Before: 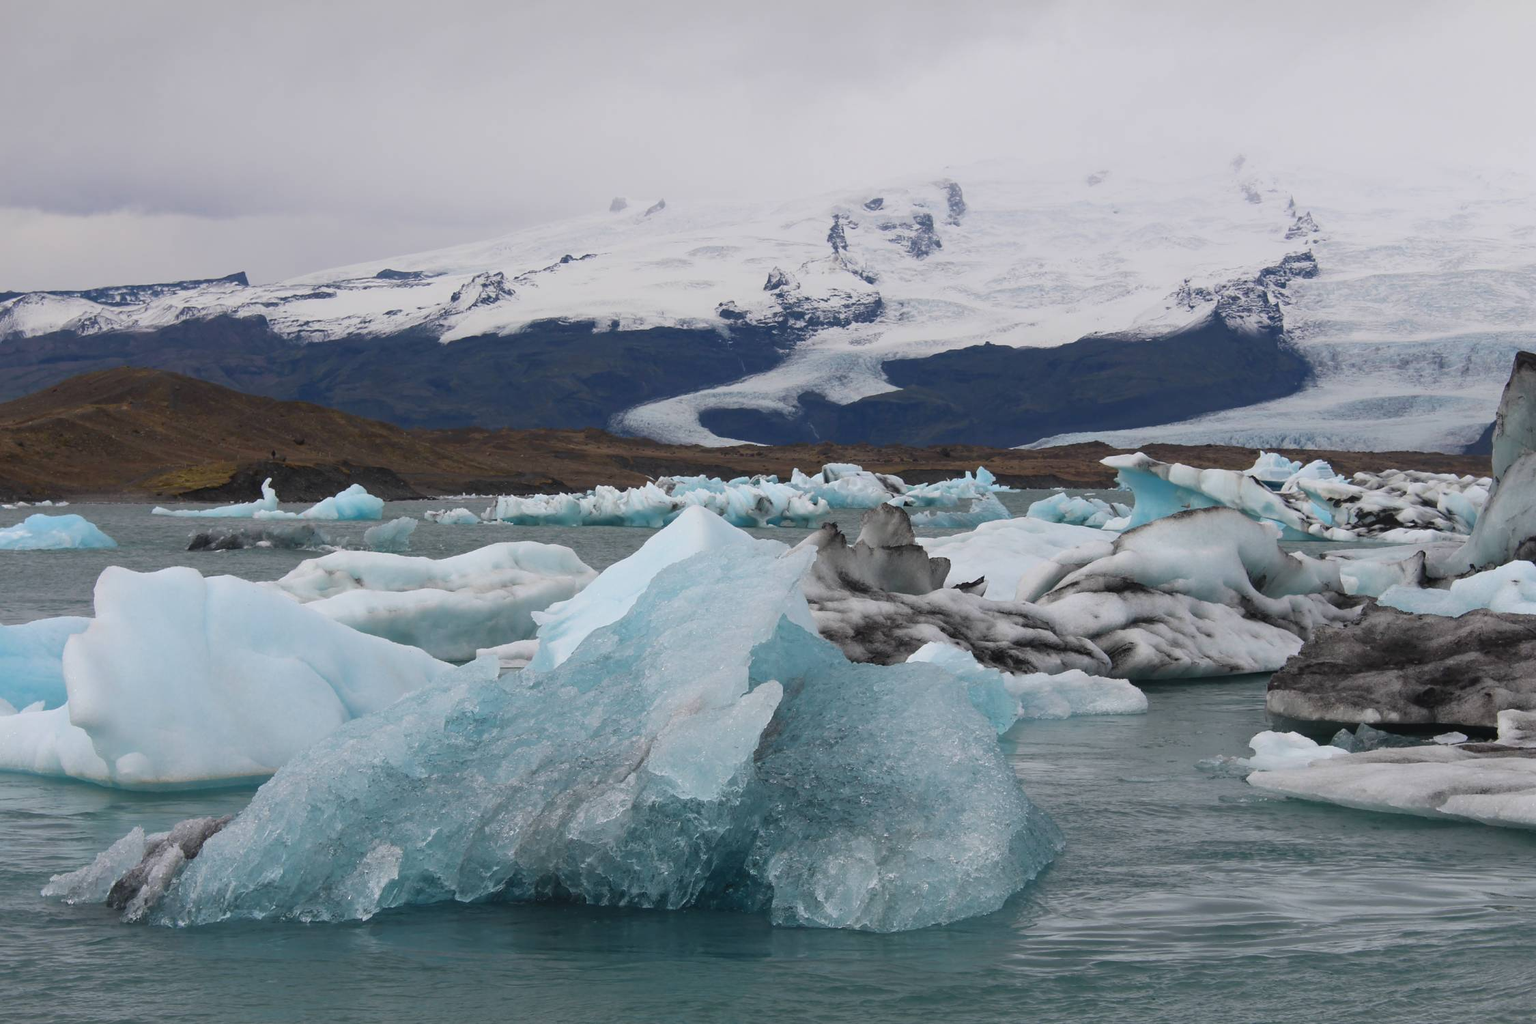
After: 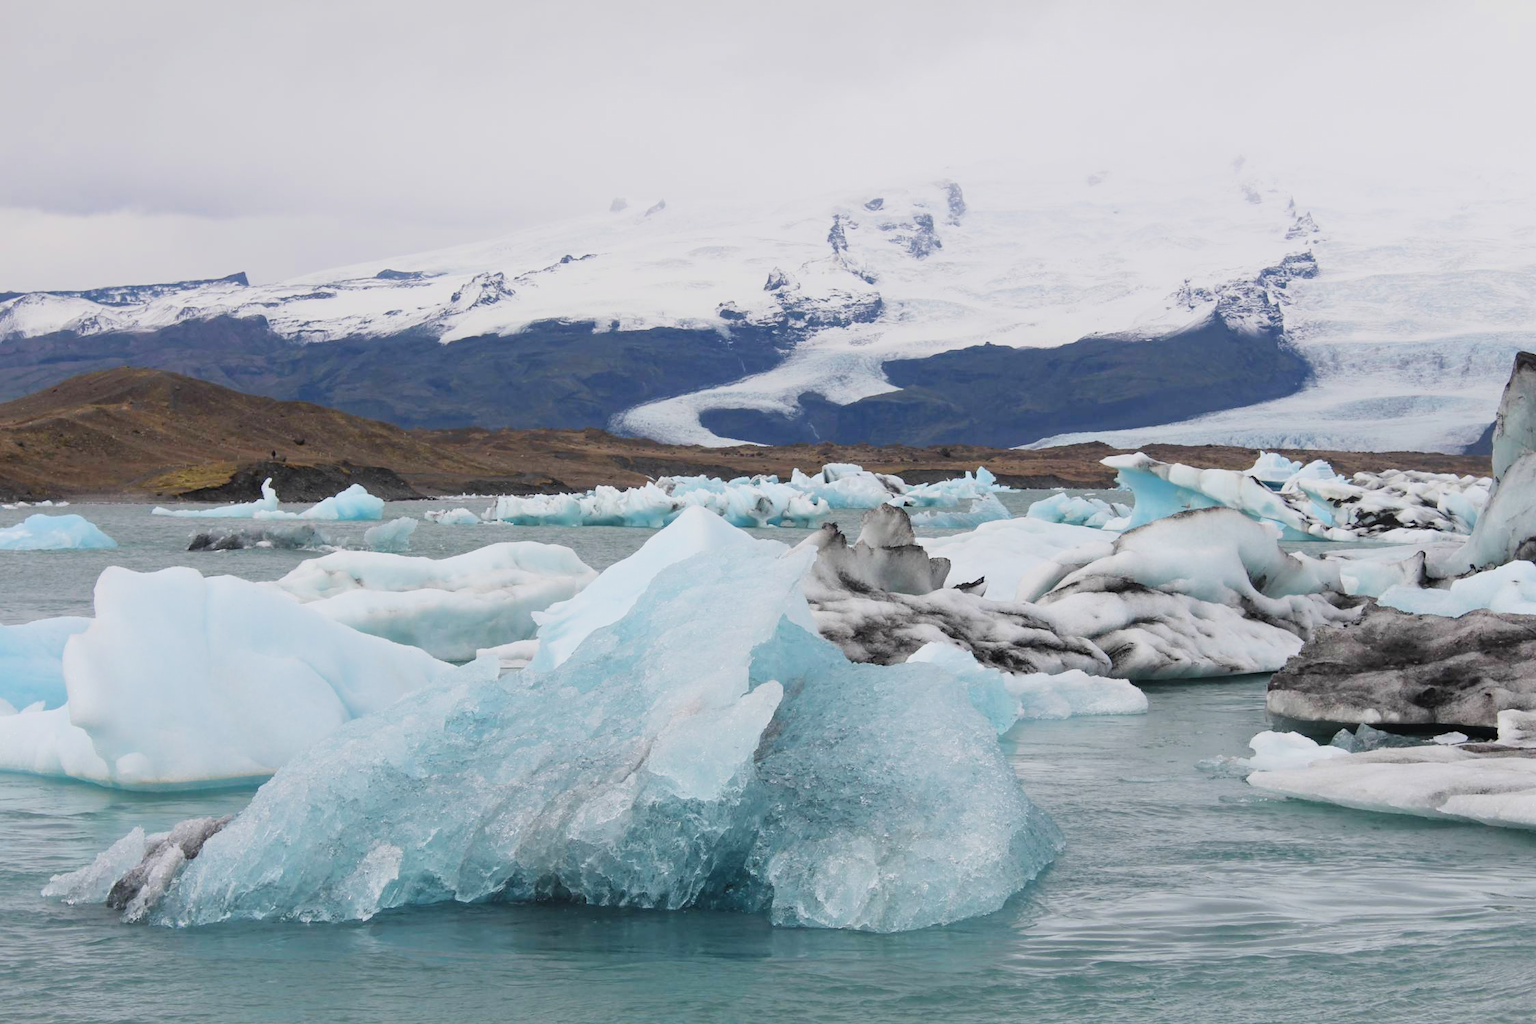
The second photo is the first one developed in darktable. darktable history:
tone equalizer: on, module defaults
filmic rgb: black relative exposure -7.65 EV, white relative exposure 4.56 EV, hardness 3.61
exposure: exposure 1 EV, compensate highlight preservation false
